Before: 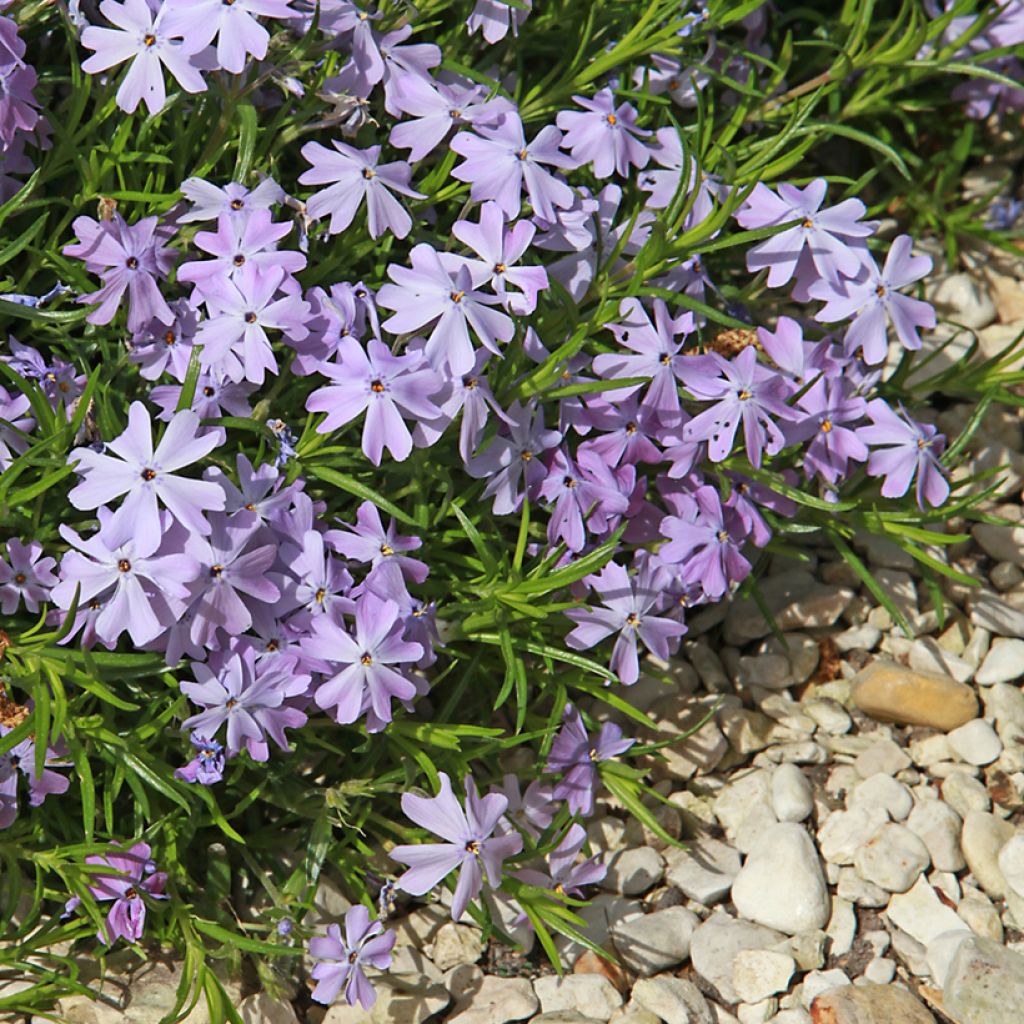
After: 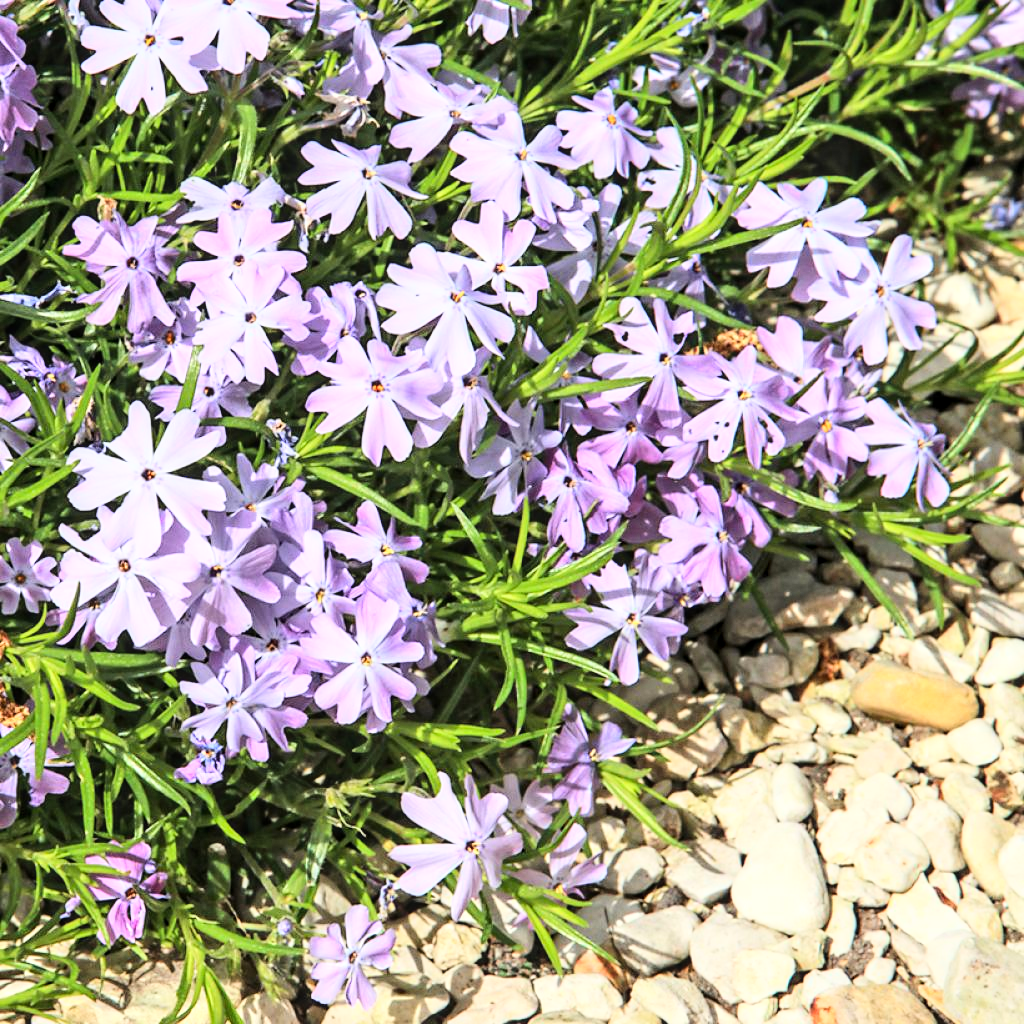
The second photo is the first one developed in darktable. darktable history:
base curve: curves: ch0 [(0, 0.003) (0.001, 0.002) (0.006, 0.004) (0.02, 0.022) (0.048, 0.086) (0.094, 0.234) (0.162, 0.431) (0.258, 0.629) (0.385, 0.8) (0.548, 0.918) (0.751, 0.988) (1, 1)]
local contrast: on, module defaults
